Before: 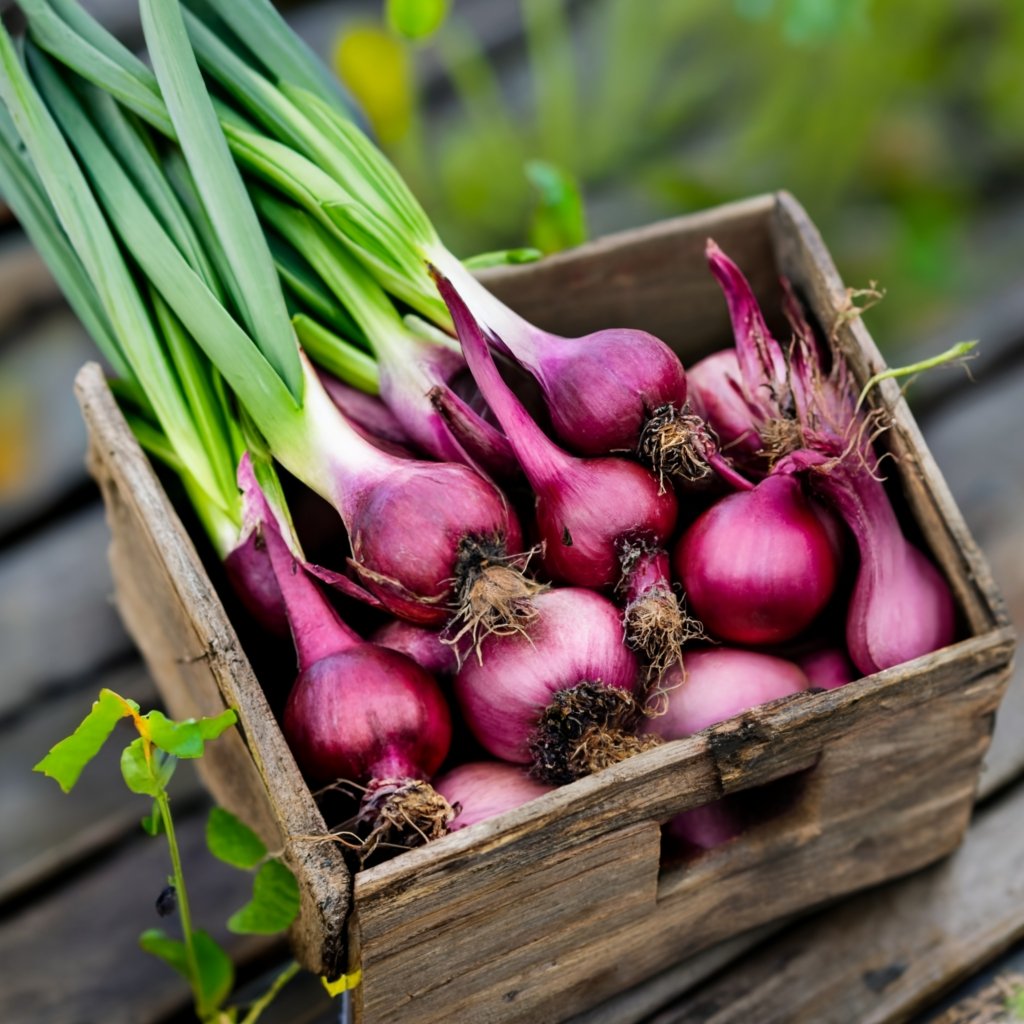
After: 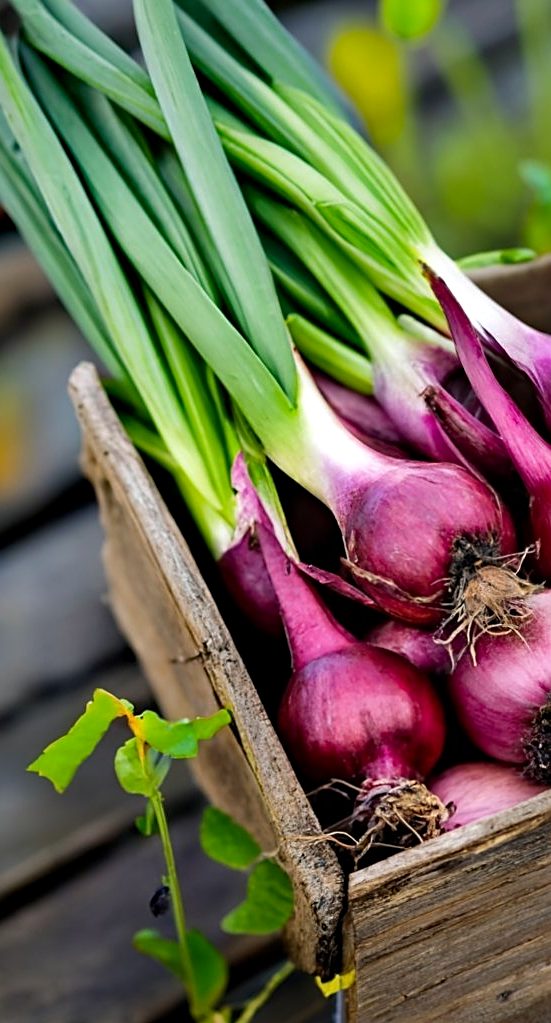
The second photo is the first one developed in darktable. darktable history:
sharpen: on, module defaults
crop: left 0.587%, right 45.588%, bottom 0.086%
haze removal: compatibility mode true, adaptive false
